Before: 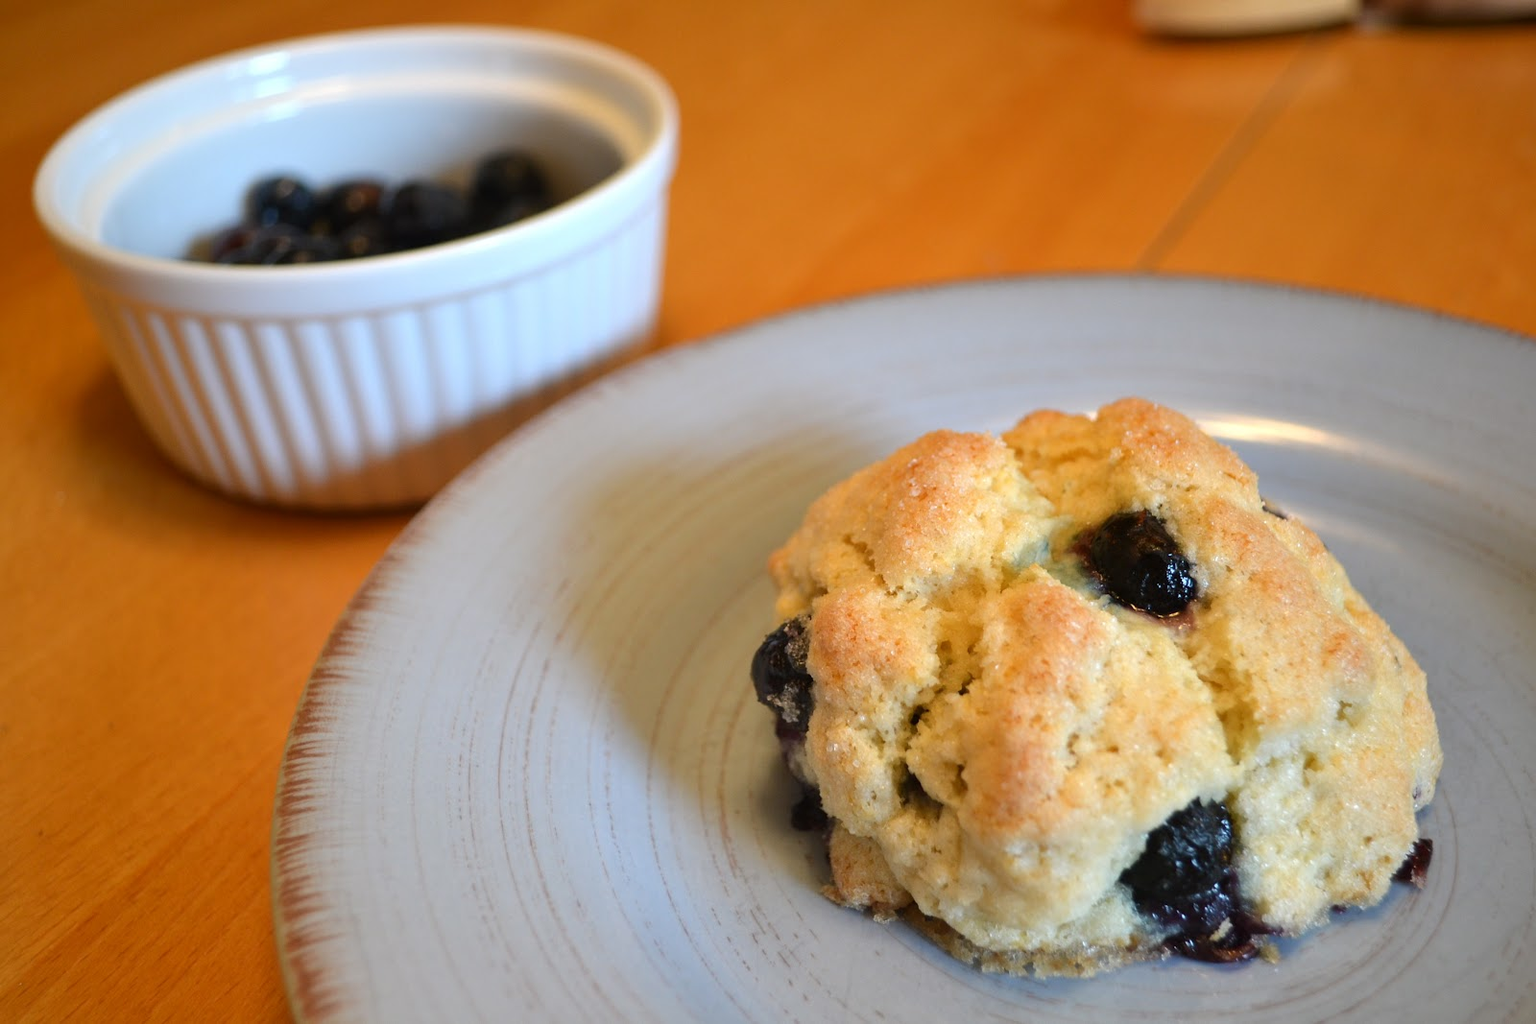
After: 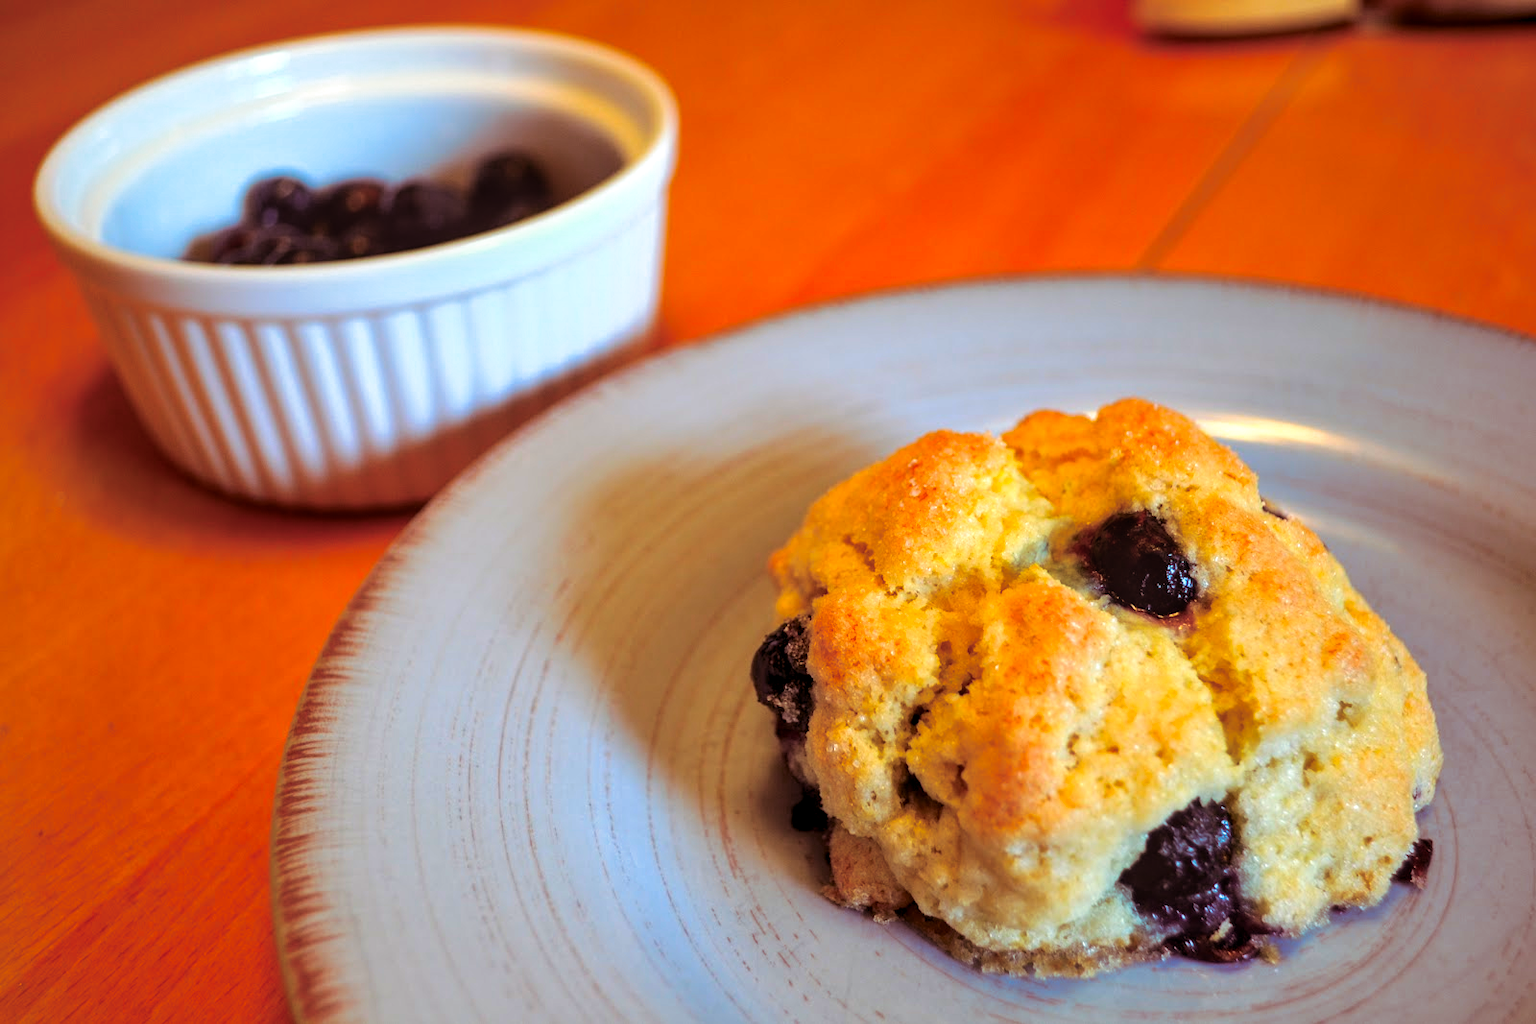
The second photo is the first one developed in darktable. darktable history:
color correction: saturation 1.8
local contrast: on, module defaults
split-toning: on, module defaults
